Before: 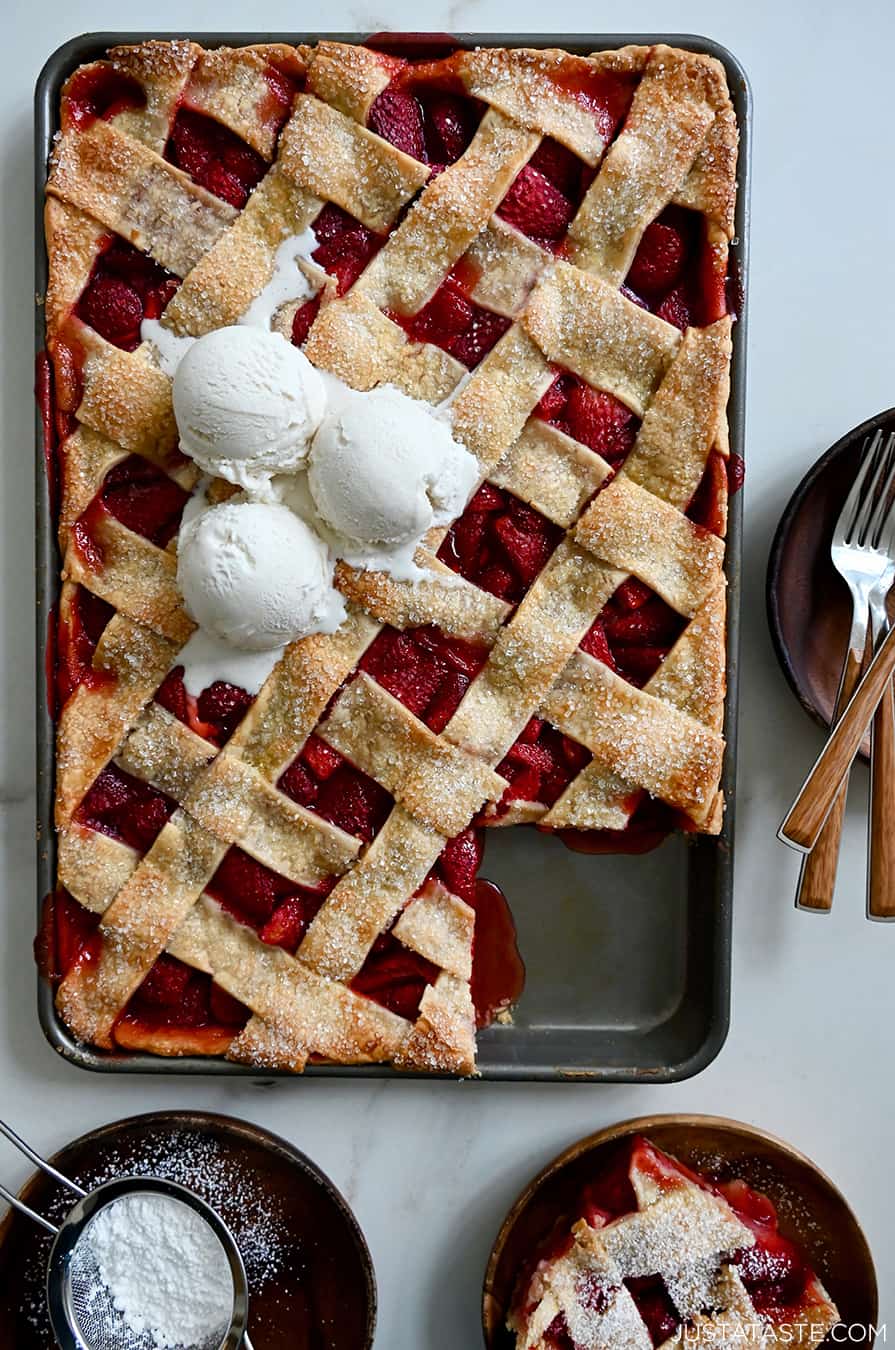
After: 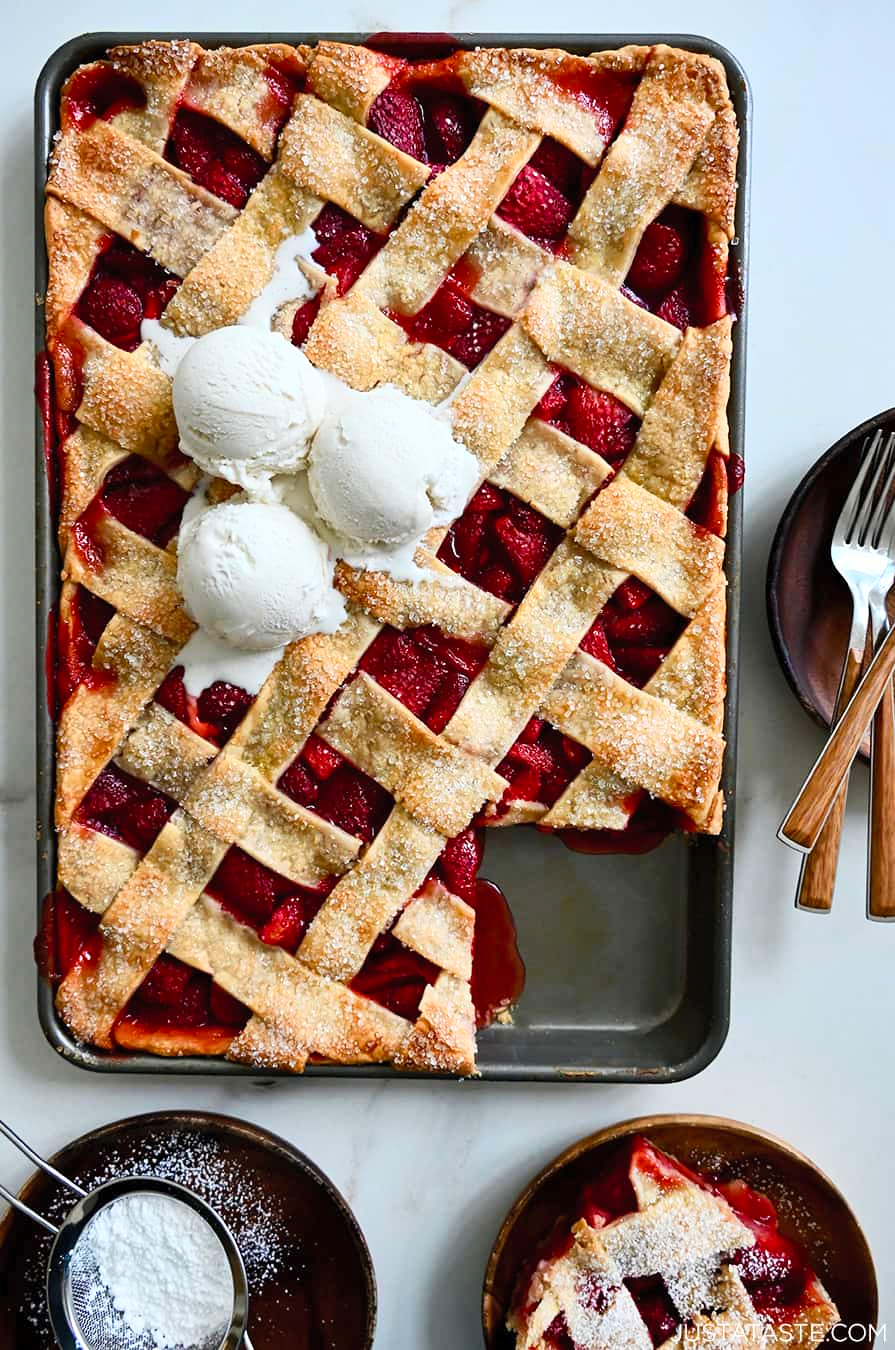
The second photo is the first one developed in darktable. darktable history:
contrast brightness saturation: contrast 0.201, brightness 0.167, saturation 0.217
shadows and highlights: shadows 37.03, highlights -27.49, soften with gaussian
